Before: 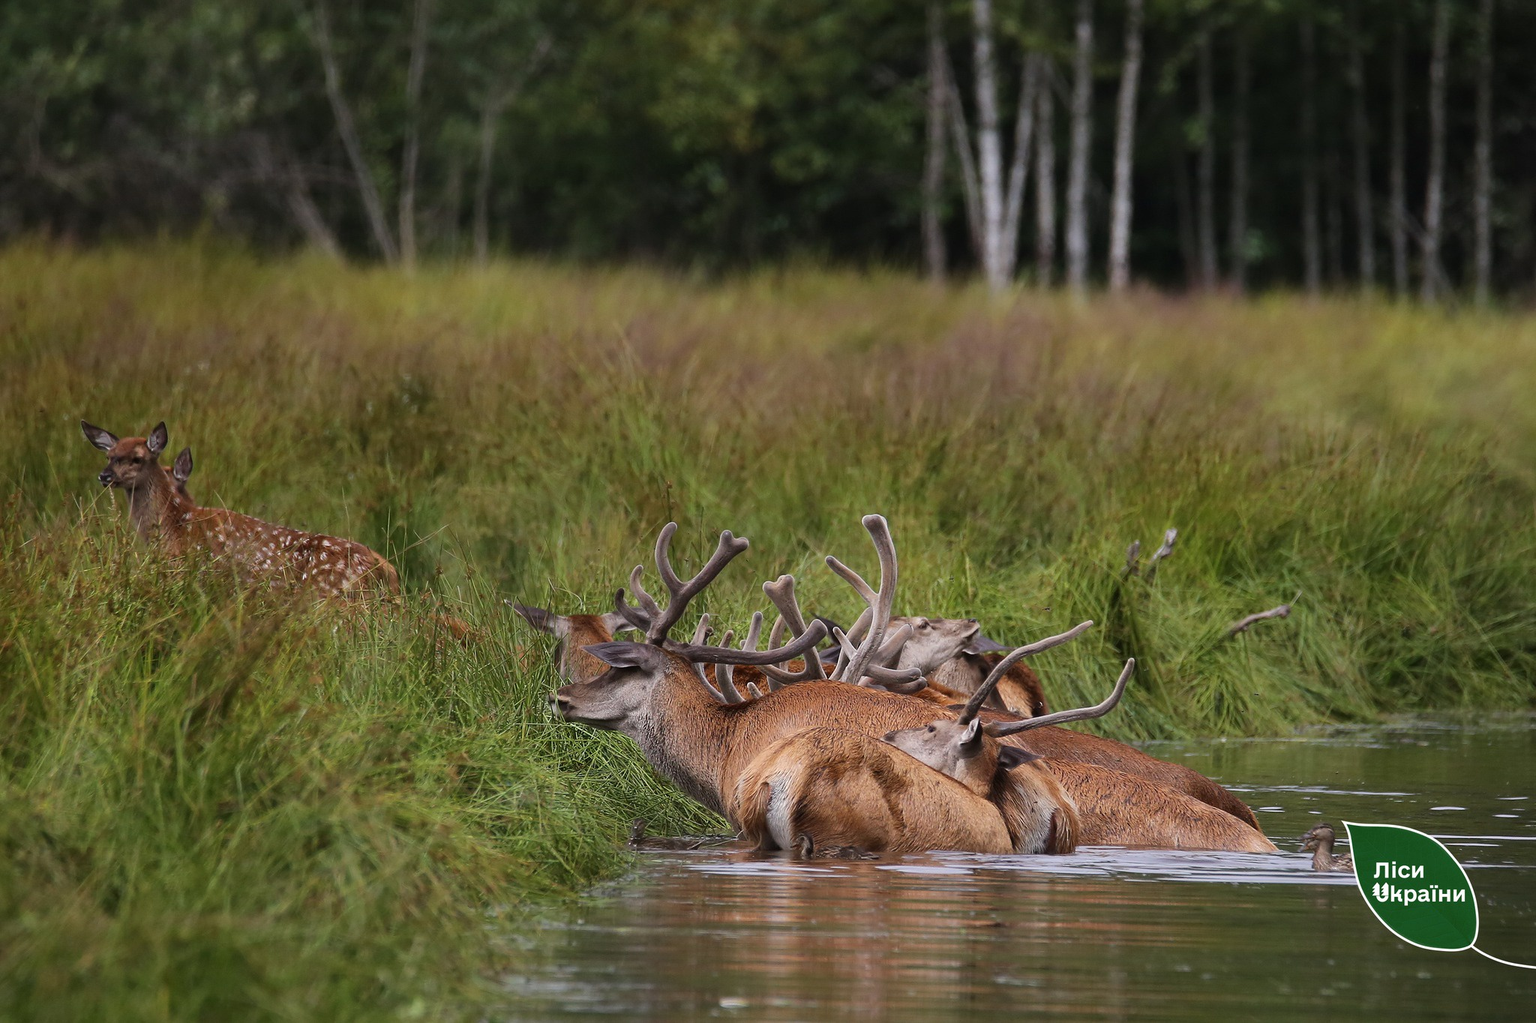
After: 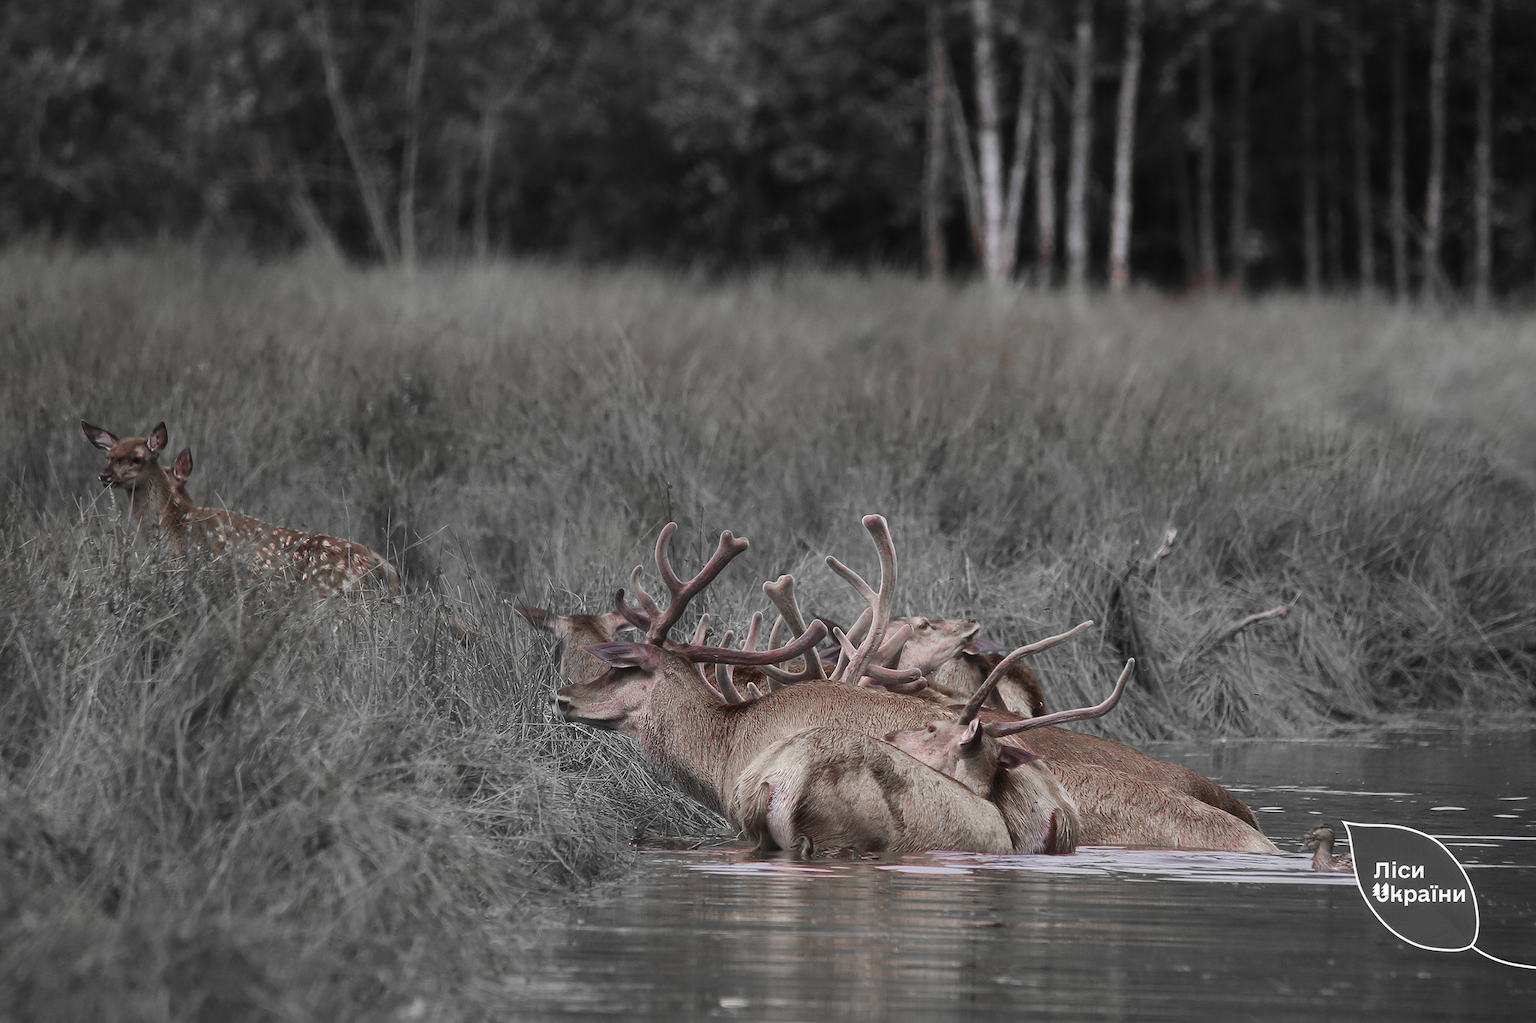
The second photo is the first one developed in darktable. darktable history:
haze removal: strength -0.05
color zones: curves: ch0 [(0, 0.278) (0.143, 0.5) (0.286, 0.5) (0.429, 0.5) (0.571, 0.5) (0.714, 0.5) (0.857, 0.5) (1, 0.5)]; ch1 [(0, 1) (0.143, 0.165) (0.286, 0) (0.429, 0) (0.571, 0) (0.714, 0) (0.857, 0.5) (1, 0.5)]; ch2 [(0, 0.508) (0.143, 0.5) (0.286, 0.5) (0.429, 0.5) (0.571, 0.5) (0.714, 0.5) (0.857, 0.5) (1, 0.5)]
